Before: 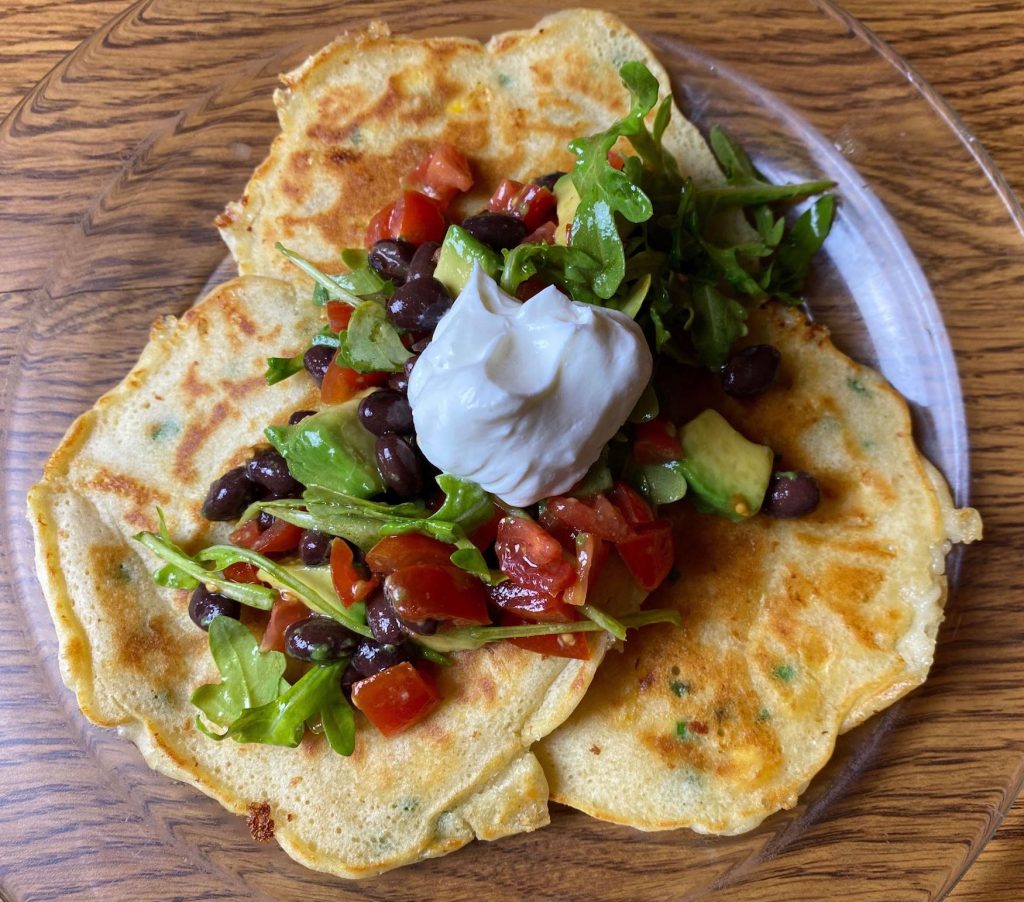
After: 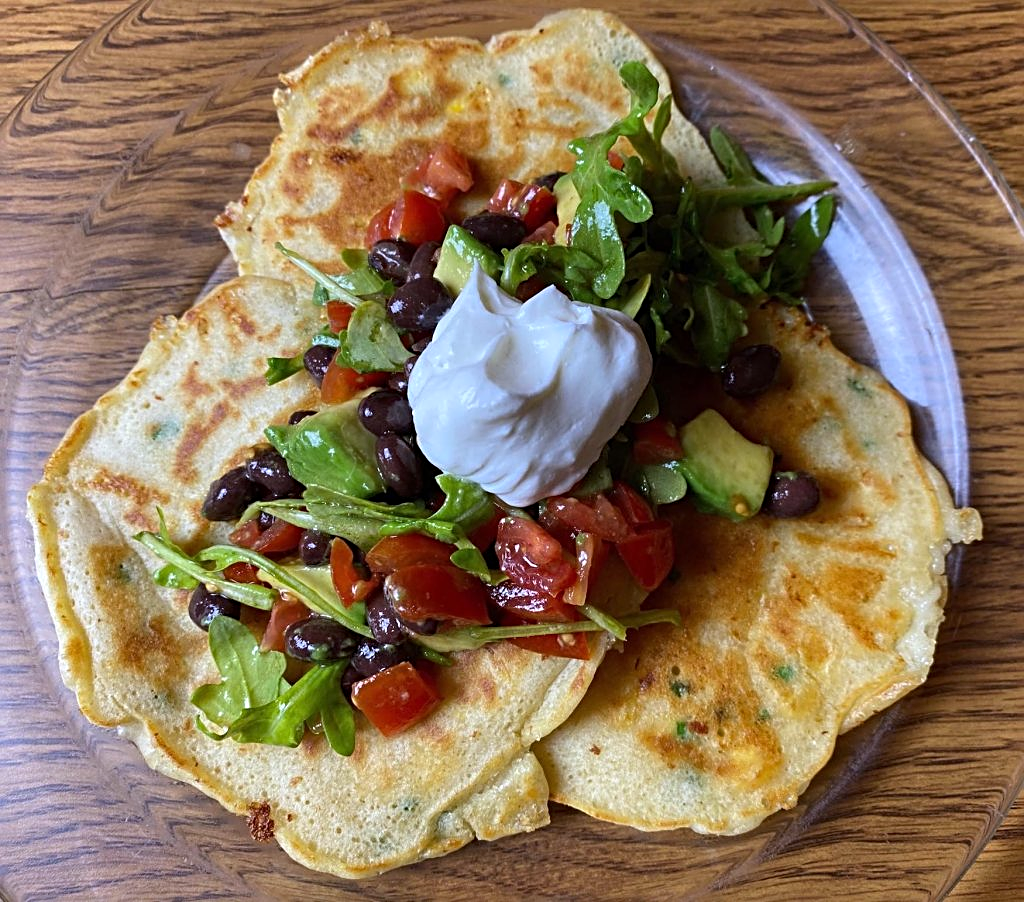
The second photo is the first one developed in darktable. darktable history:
white balance: red 0.974, blue 1.044
sharpen: radius 2.767
